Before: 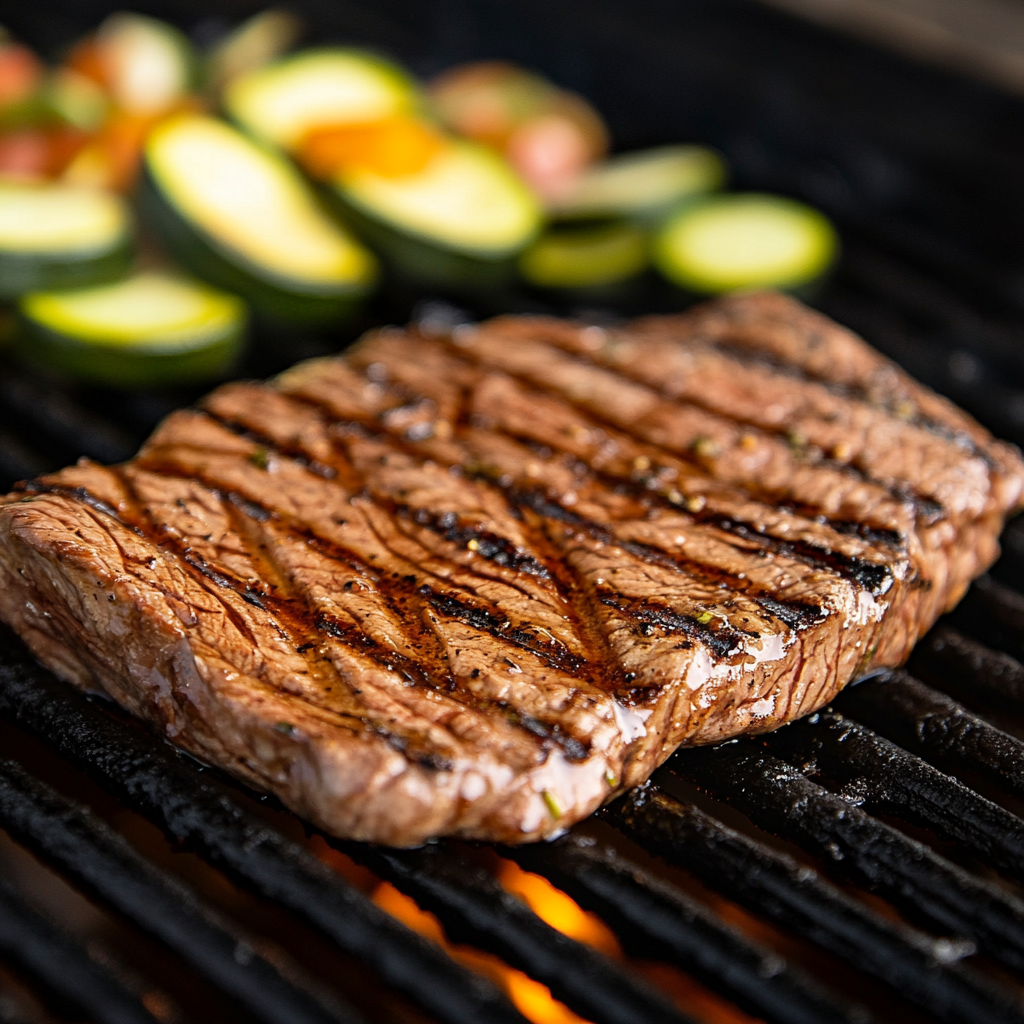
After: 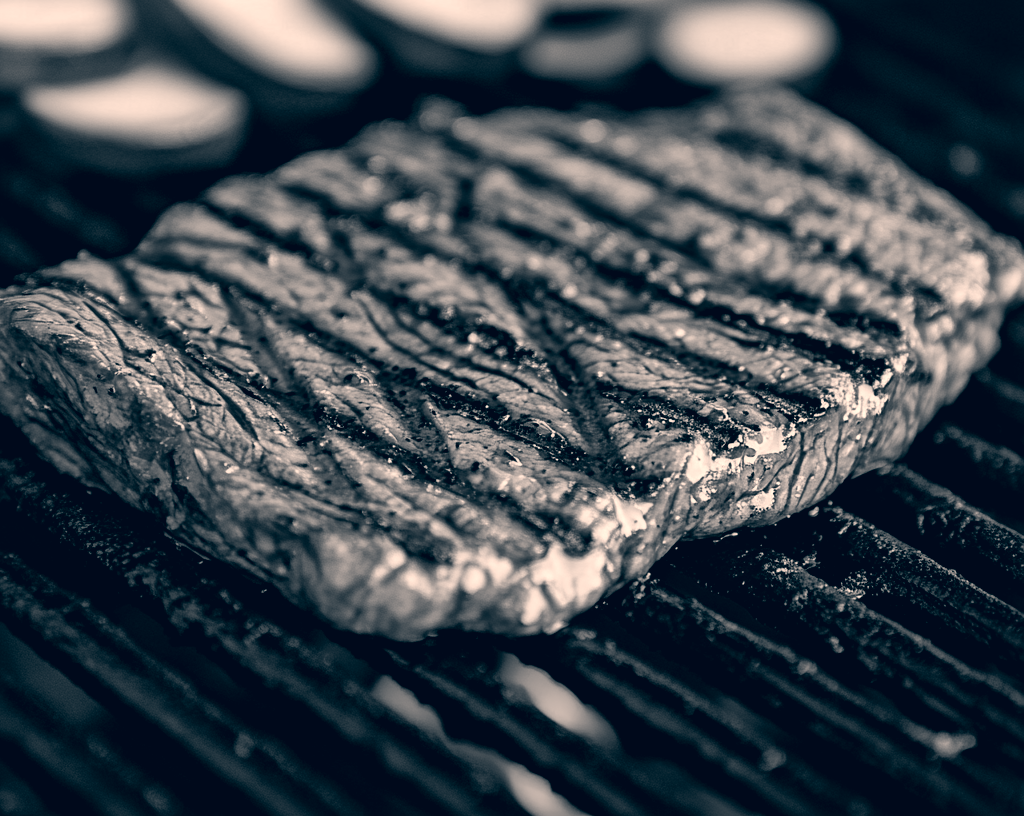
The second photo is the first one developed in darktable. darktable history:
crop and rotate: top 20.31%
local contrast: mode bilateral grid, contrast 21, coarseness 19, detail 163%, midtone range 0.2
color calibration: output gray [0.21, 0.42, 0.37, 0], illuminant as shot in camera, x 0.358, y 0.362, temperature 4586.45 K
color correction: highlights a* 10.37, highlights b* 14.43, shadows a* -9.9, shadows b* -14.95
